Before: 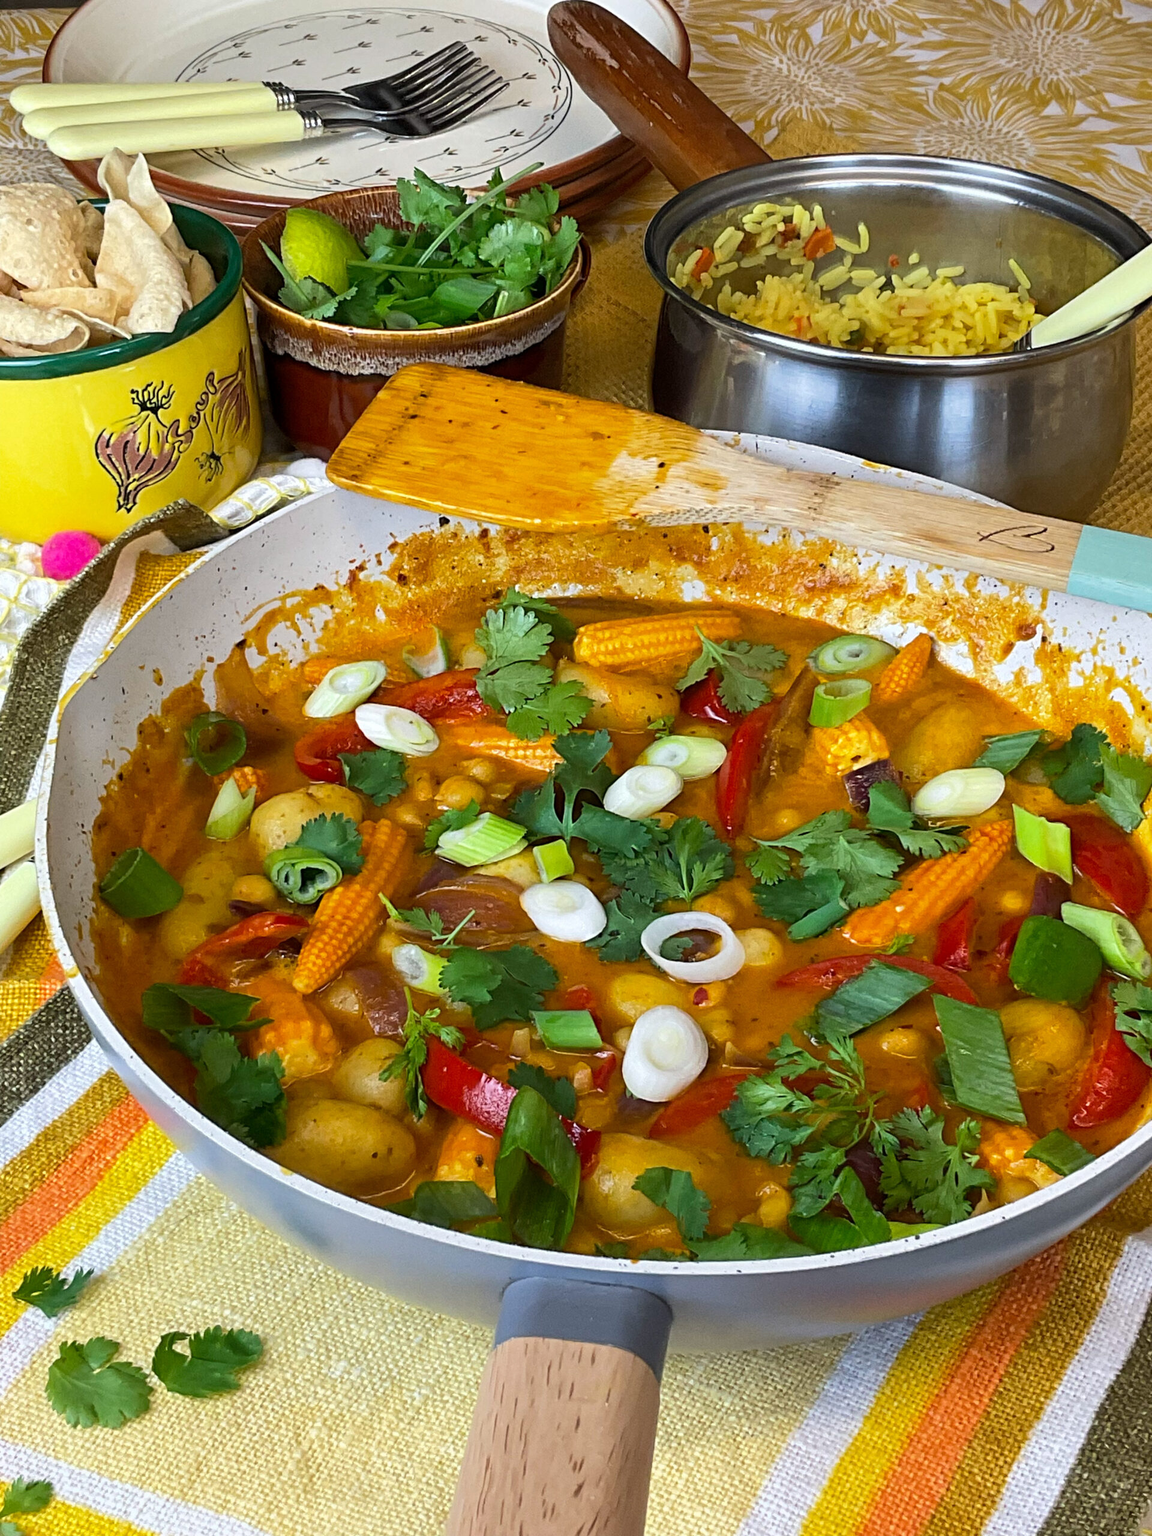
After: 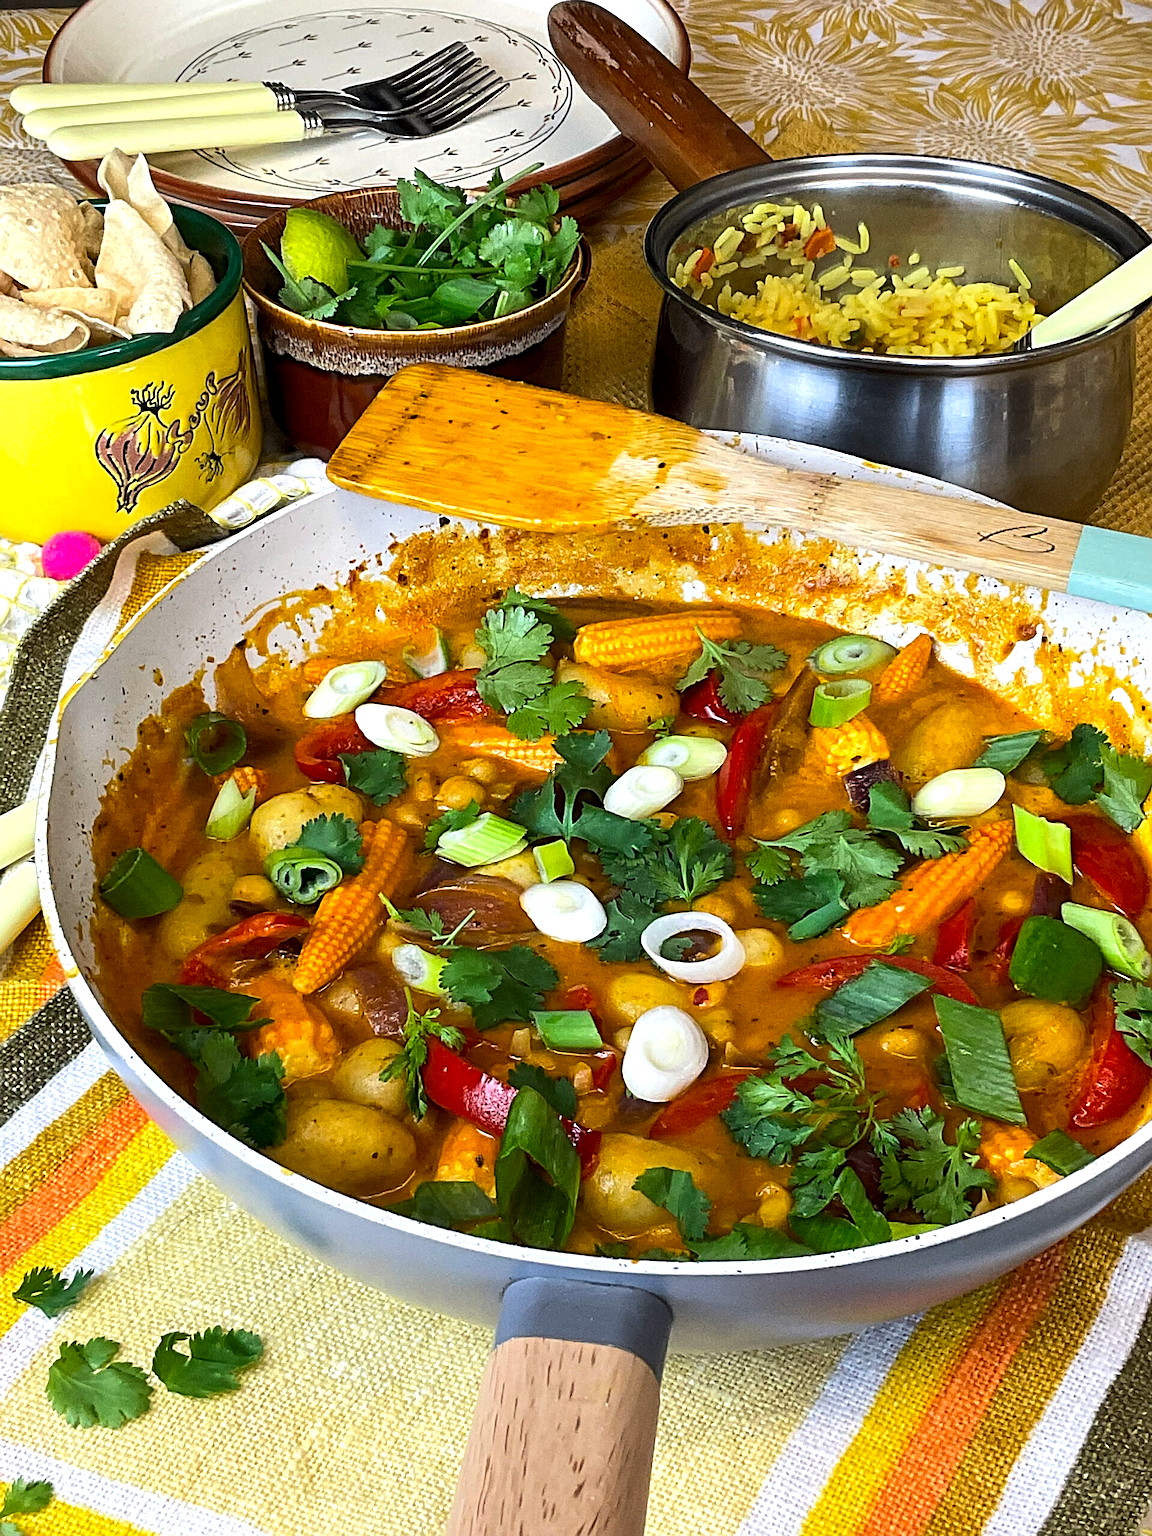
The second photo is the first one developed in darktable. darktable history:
contrast brightness saturation: contrast 0.045, saturation 0.075
local contrast: highlights 102%, shadows 101%, detail 119%, midtone range 0.2
sharpen: on, module defaults
tone equalizer: -8 EV -0.444 EV, -7 EV -0.403 EV, -6 EV -0.324 EV, -5 EV -0.203 EV, -3 EV 0.19 EV, -2 EV 0.338 EV, -1 EV 0.372 EV, +0 EV 0.44 EV, edges refinement/feathering 500, mask exposure compensation -1.57 EV, preserve details no
